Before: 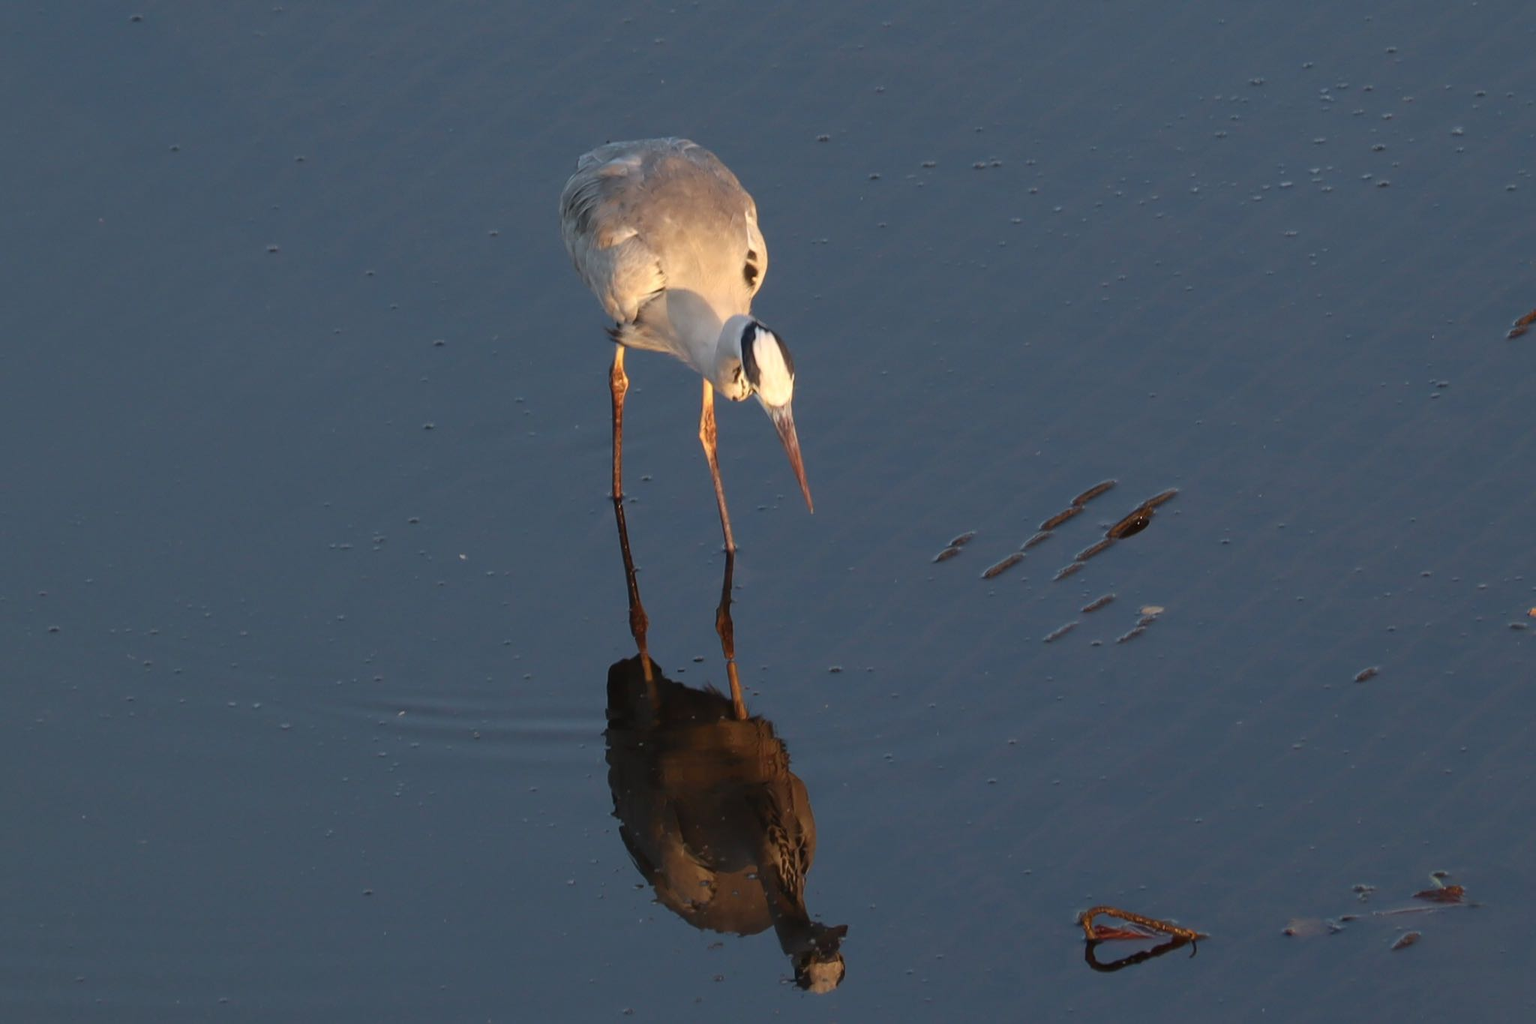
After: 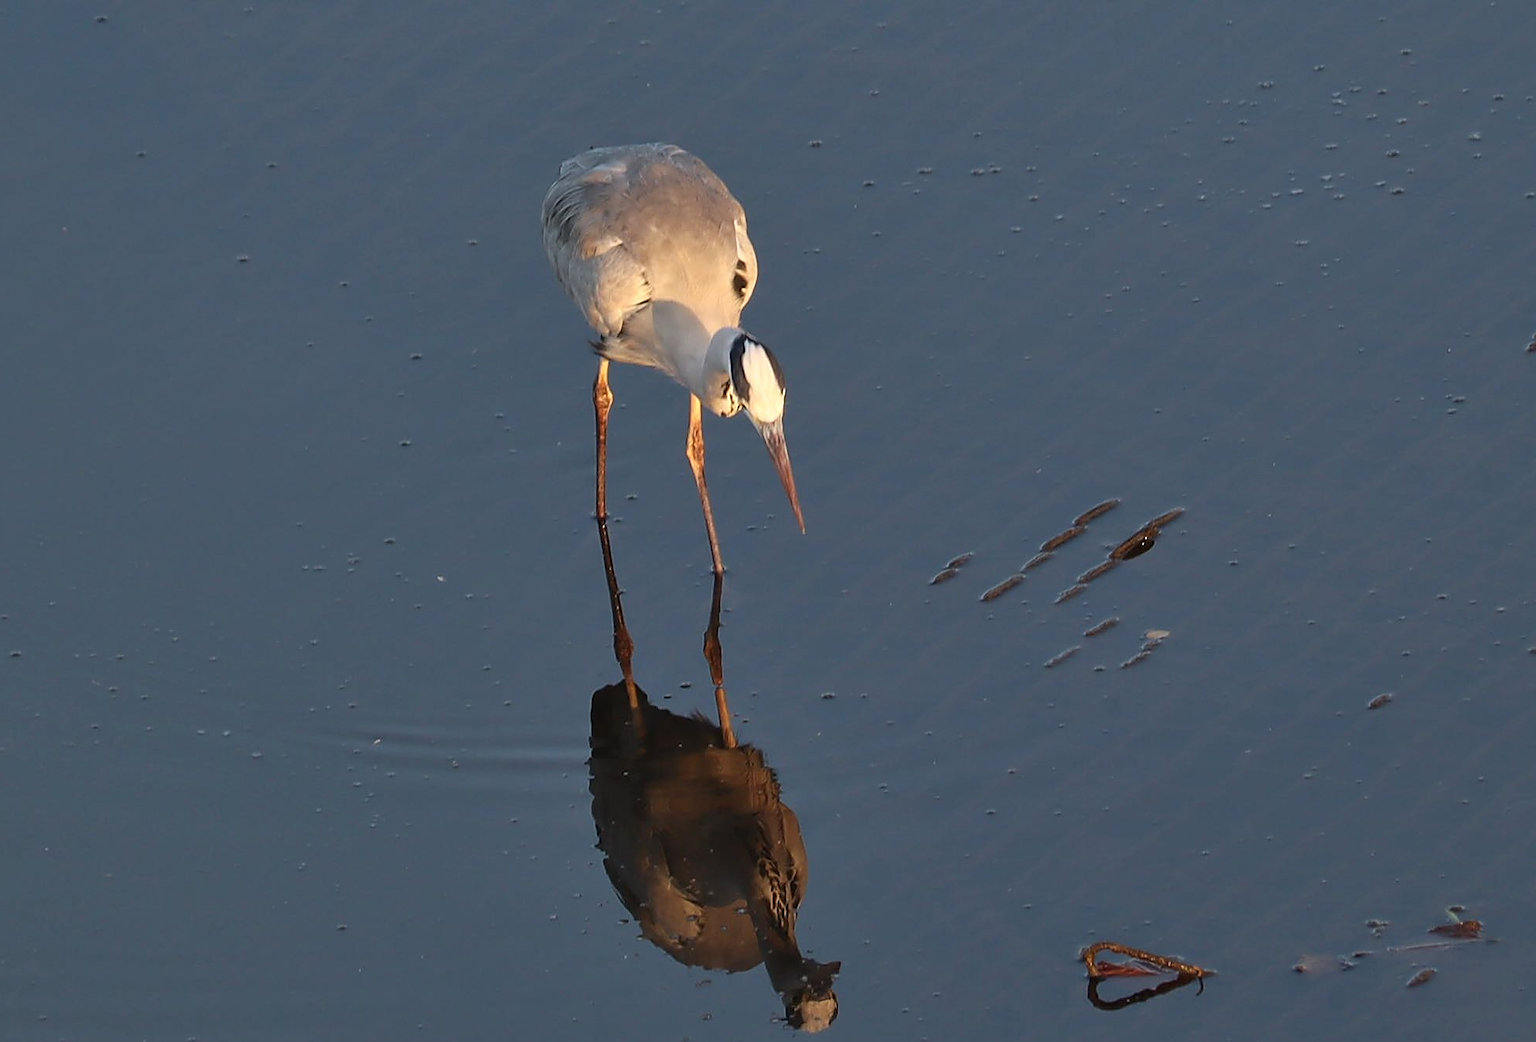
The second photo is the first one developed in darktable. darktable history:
sharpen: radius 1.367, amount 1.251, threshold 0.789
crop and rotate: left 2.559%, right 1.224%, bottom 2.037%
shadows and highlights: shadows 37.55, highlights -27.83, soften with gaussian
